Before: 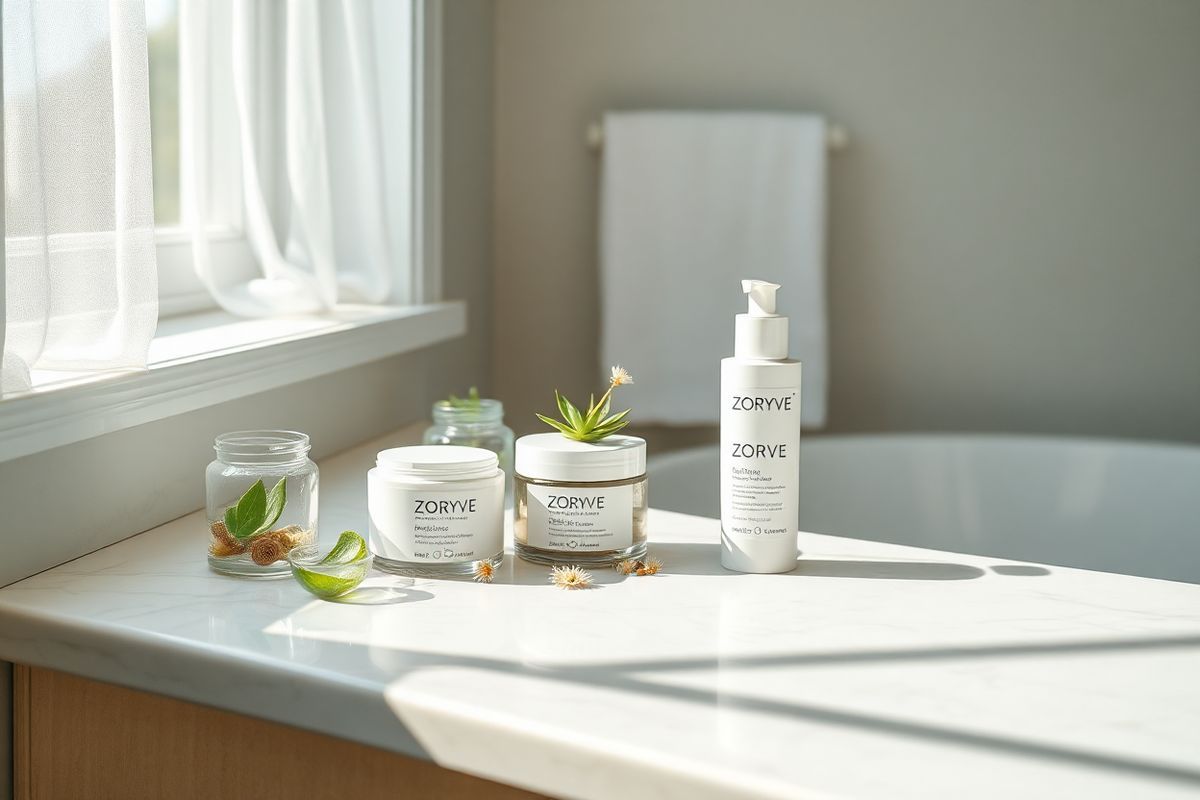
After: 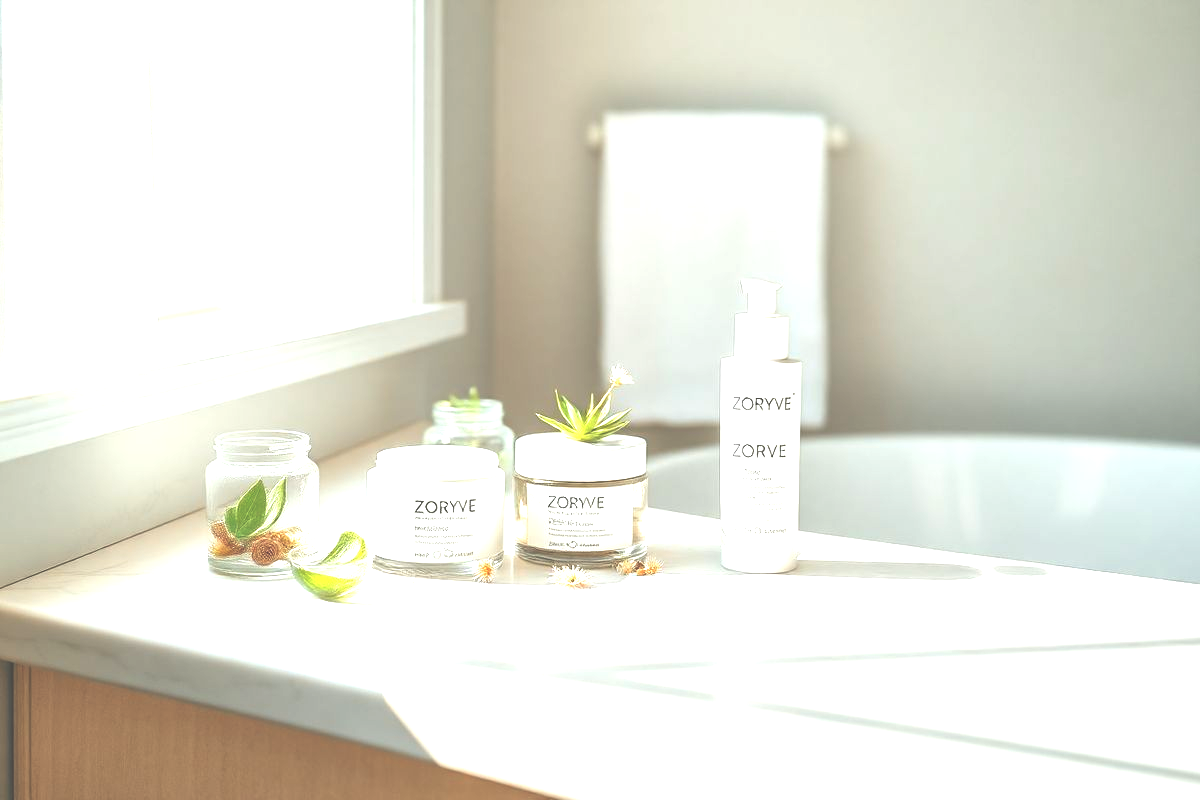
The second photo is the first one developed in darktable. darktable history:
exposure: black level correction -0.023, exposure 1.394 EV, compensate exposure bias true, compensate highlight preservation false
